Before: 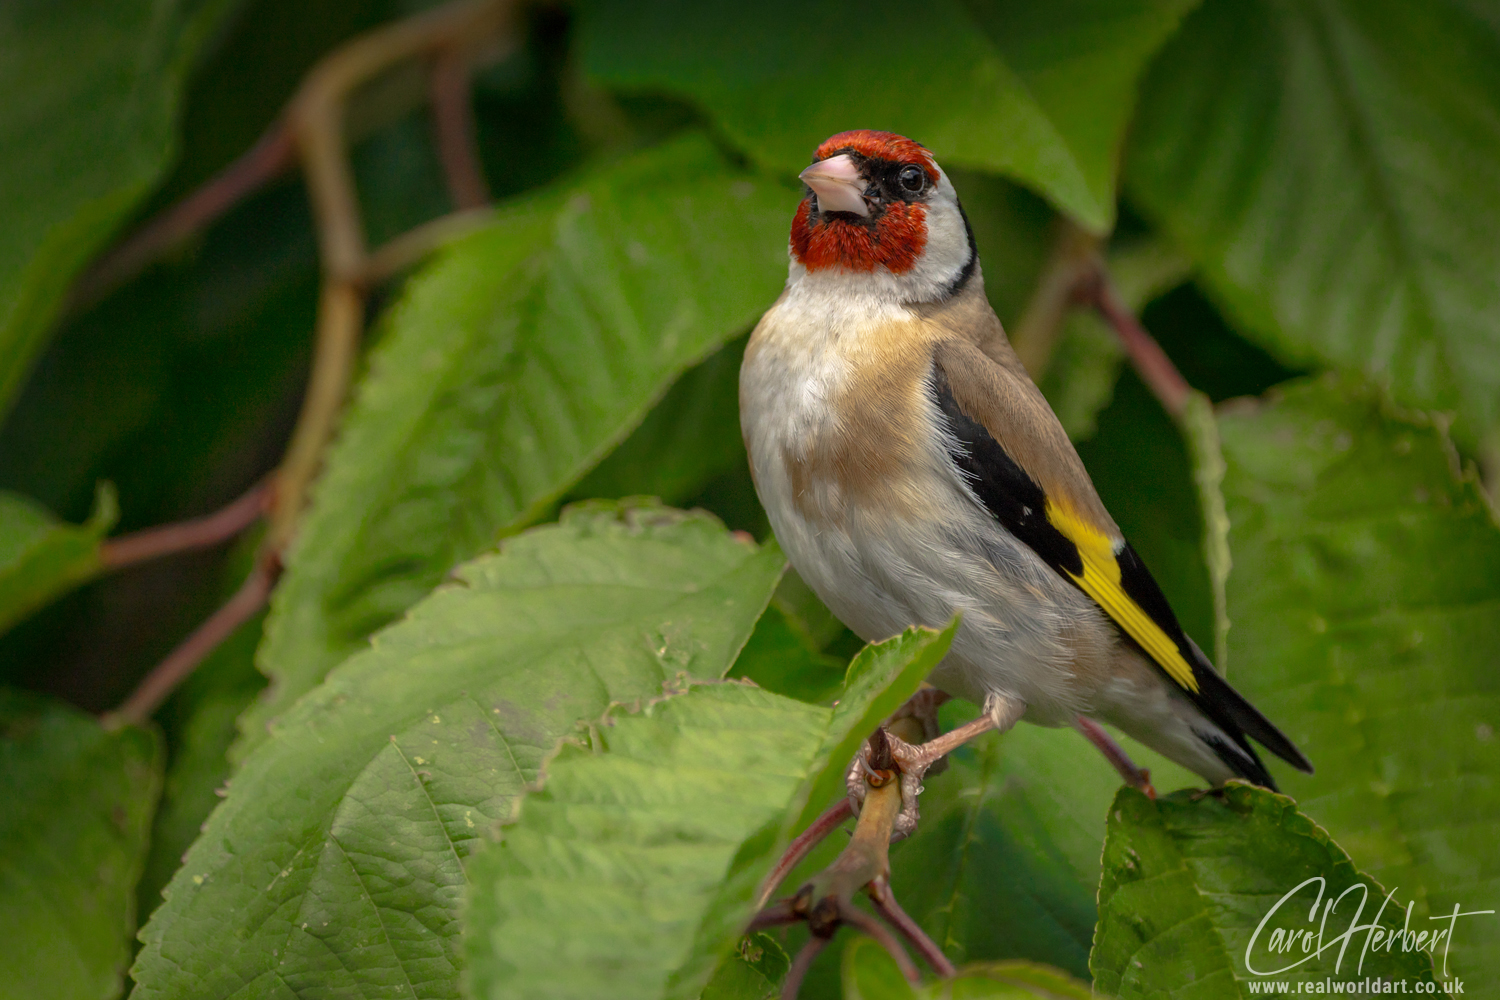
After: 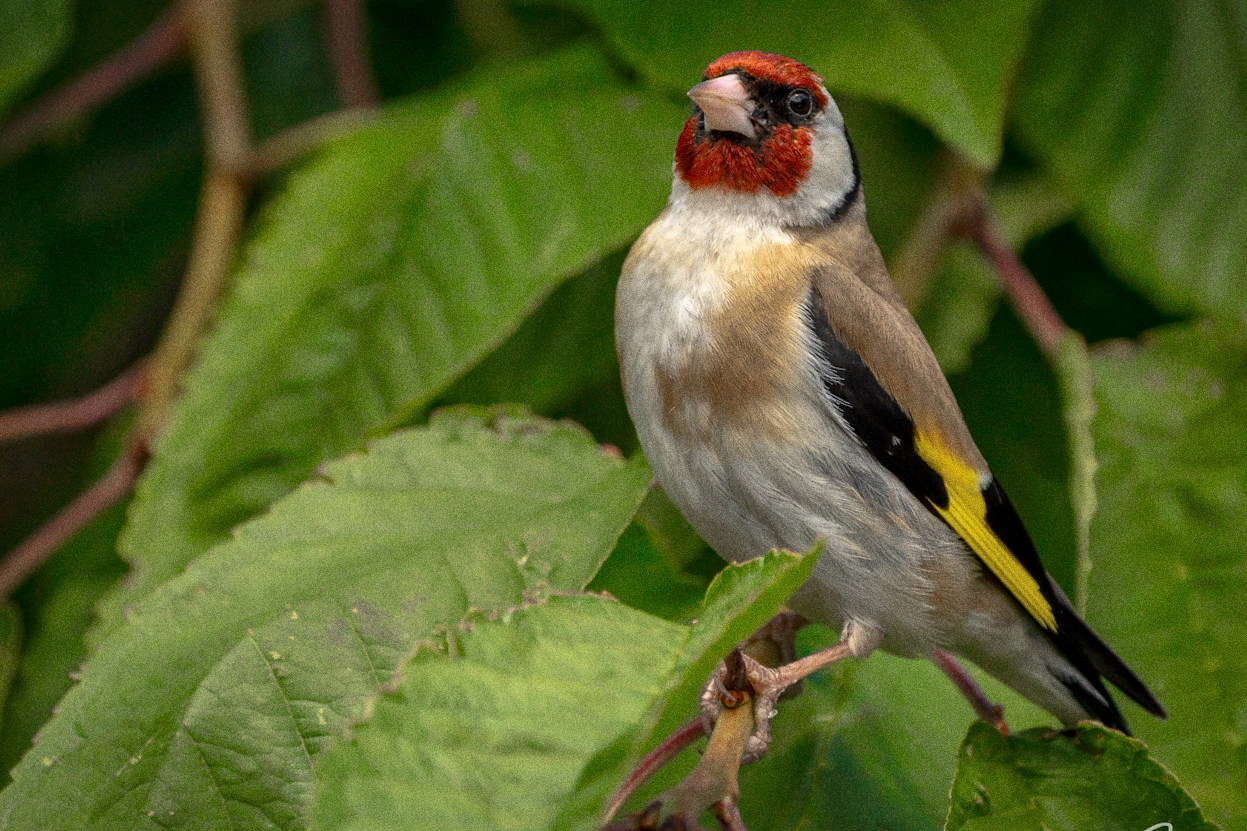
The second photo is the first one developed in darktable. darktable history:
local contrast: mode bilateral grid, contrast 20, coarseness 50, detail 120%, midtone range 0.2
grain: coarseness 0.09 ISO, strength 40%
crop and rotate: angle -3.27°, left 5.211%, top 5.211%, right 4.607%, bottom 4.607%
